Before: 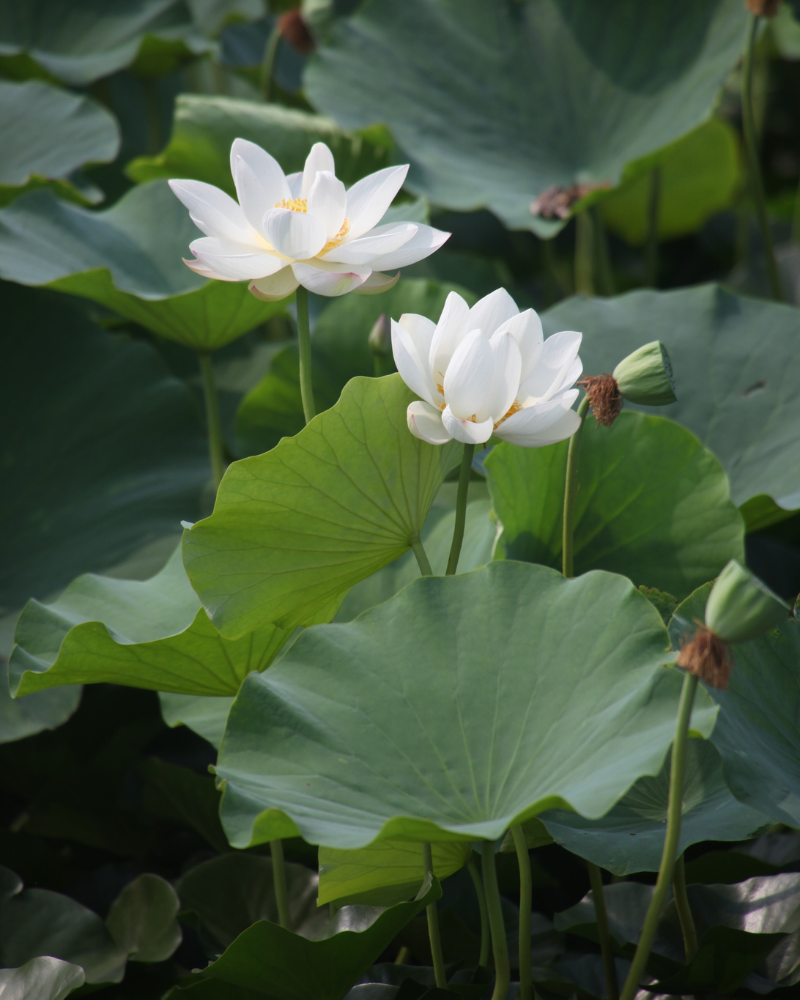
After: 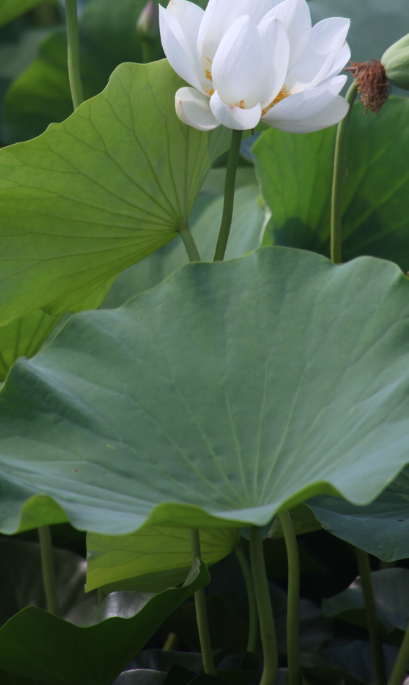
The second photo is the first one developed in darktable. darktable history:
crop and rotate: left 29.02%, top 31.462%, right 19.837%
color calibration: illuminant as shot in camera, x 0.358, y 0.373, temperature 4628.91 K
exposure: exposure -0.07 EV, compensate exposure bias true, compensate highlight preservation false
